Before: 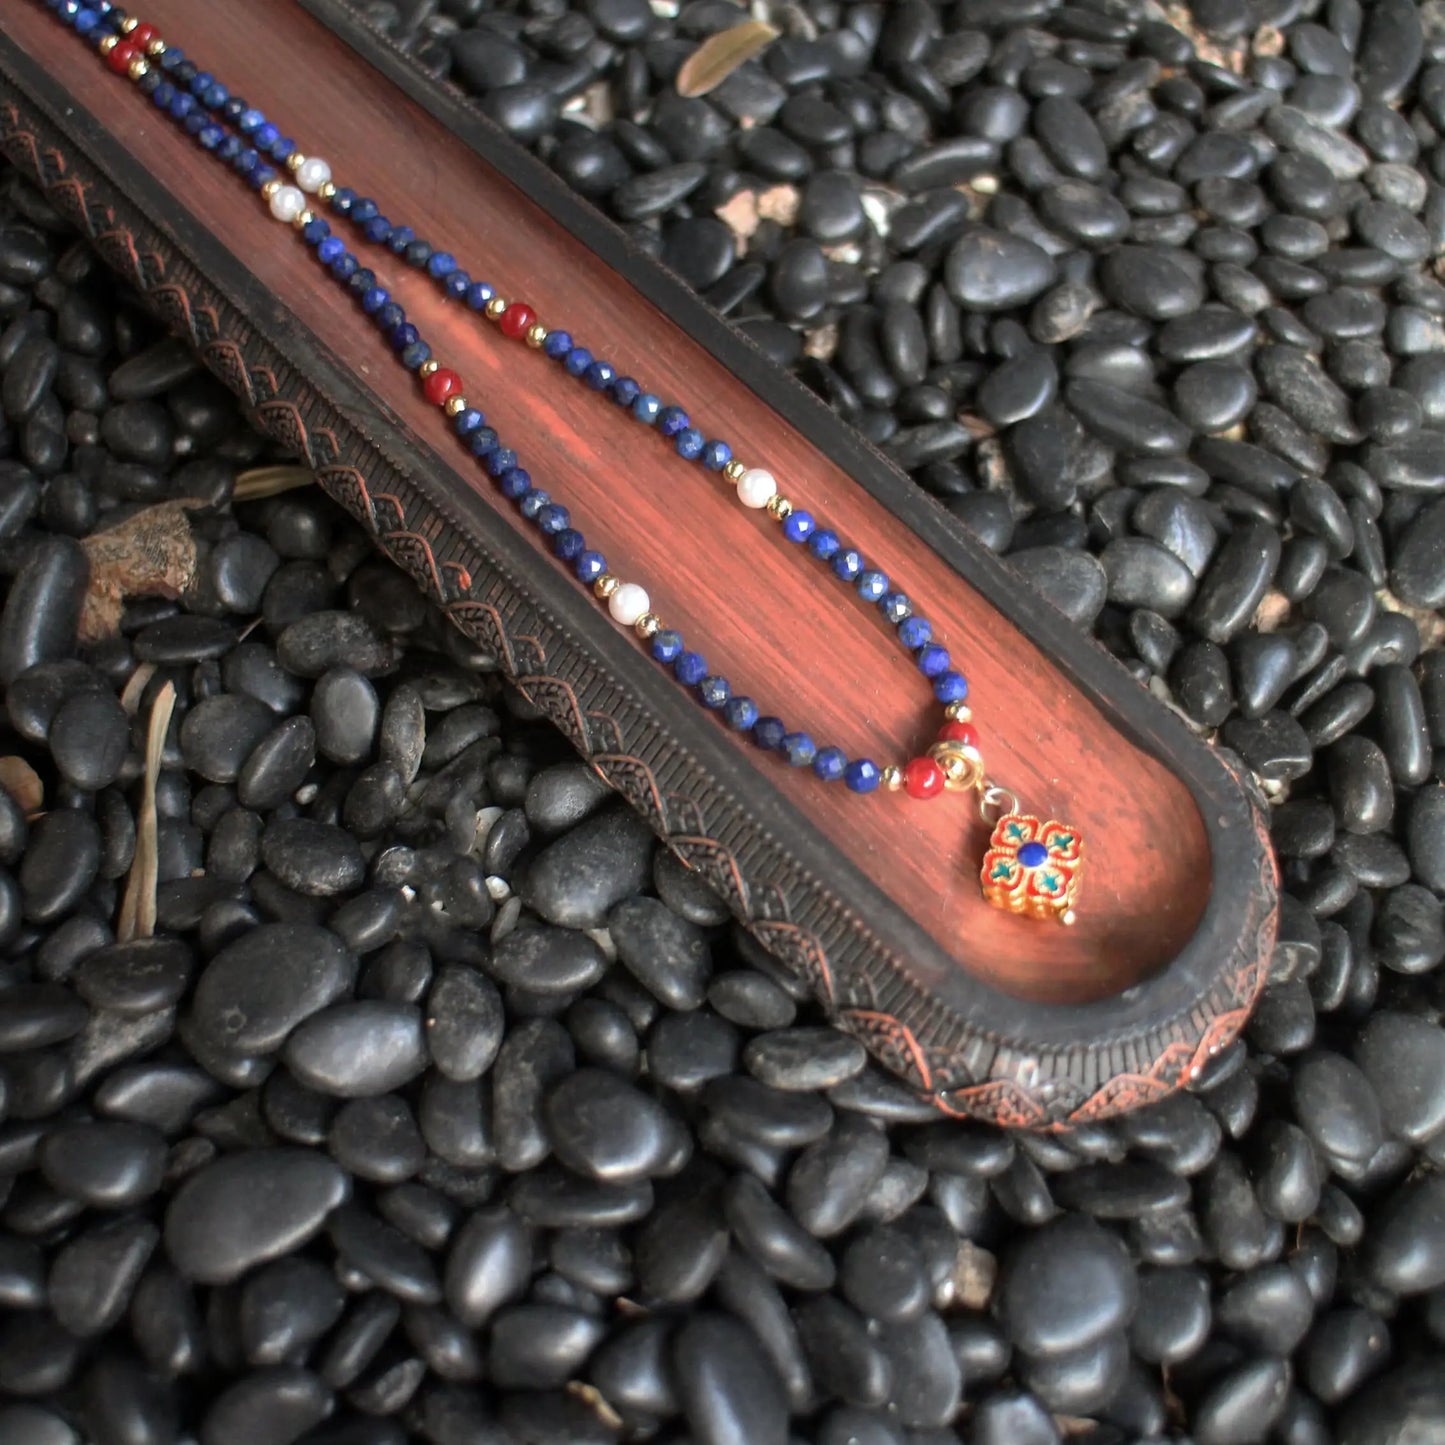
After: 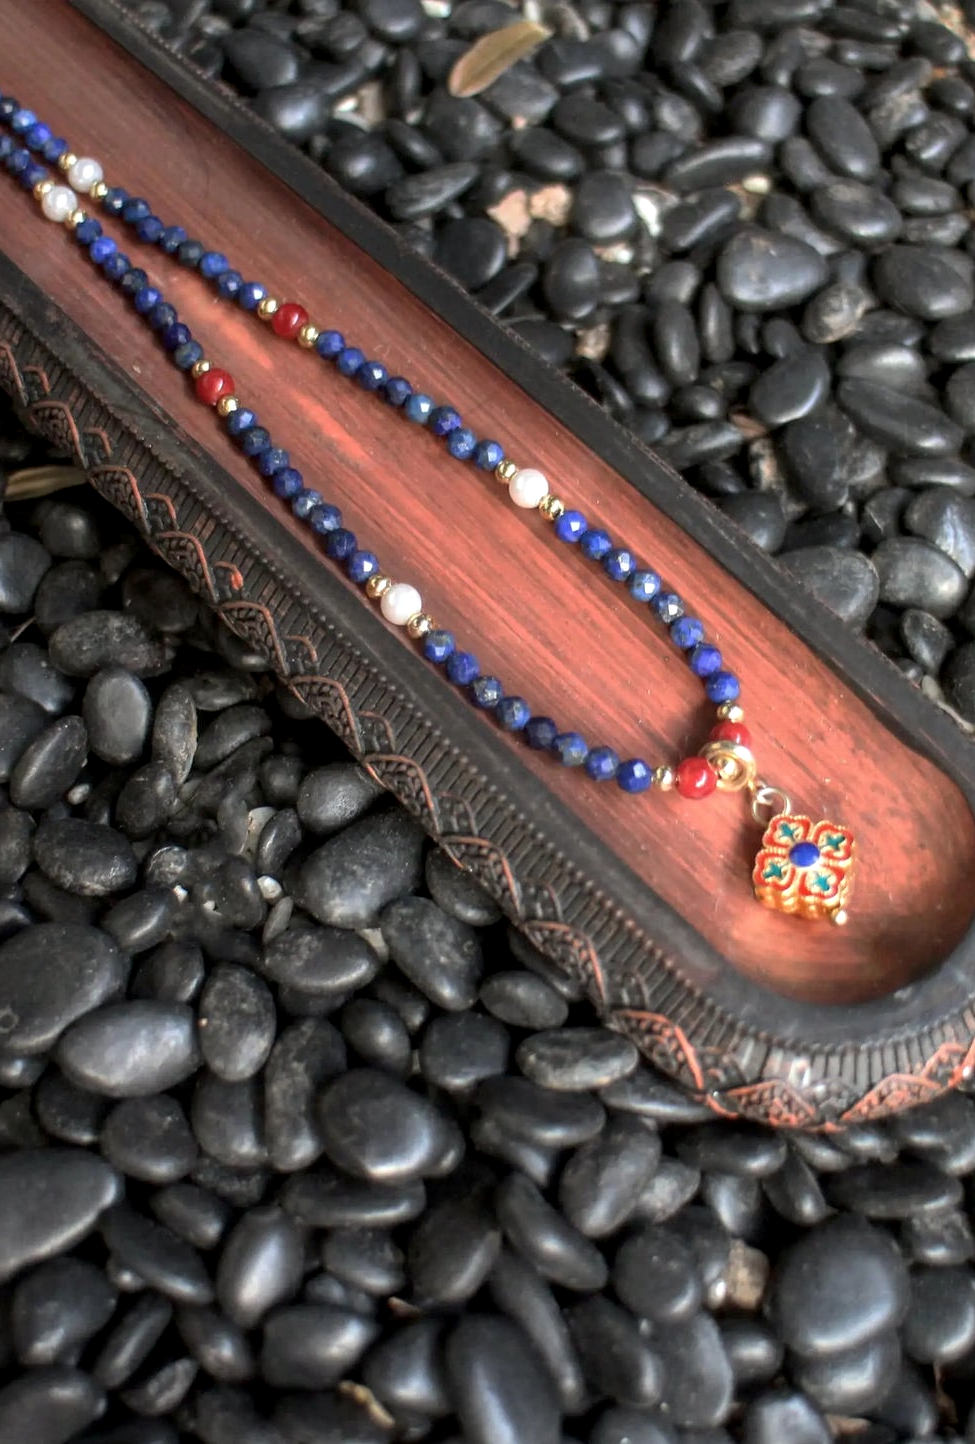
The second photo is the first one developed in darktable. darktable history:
crop and rotate: left 15.845%, right 16.672%
local contrast: on, module defaults
